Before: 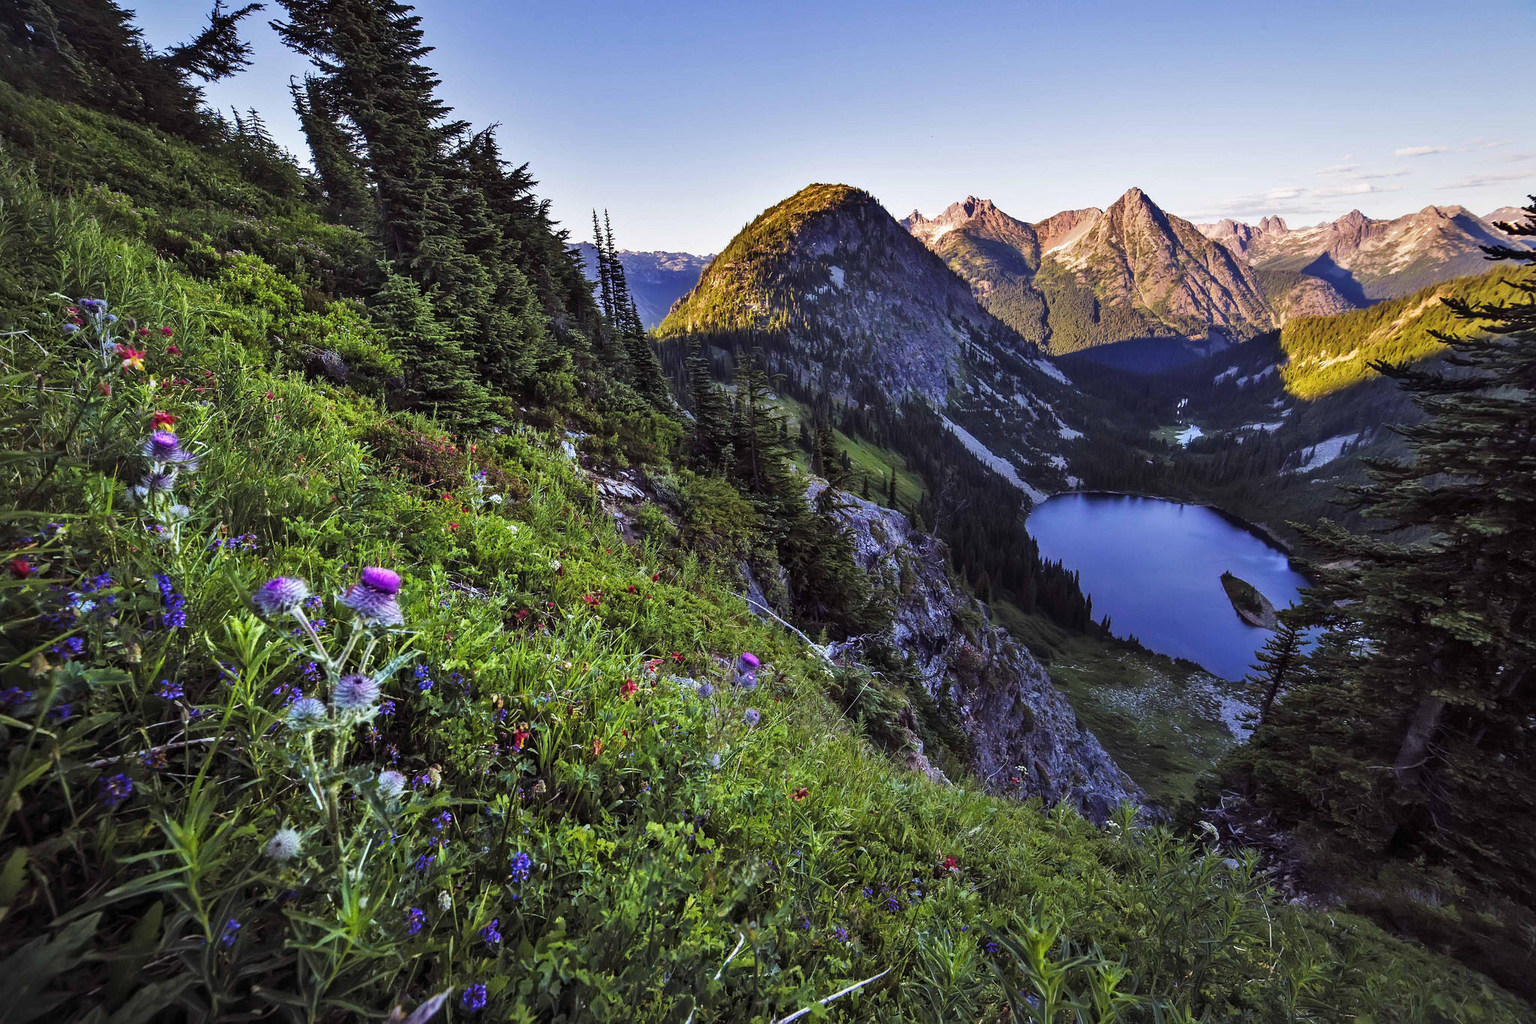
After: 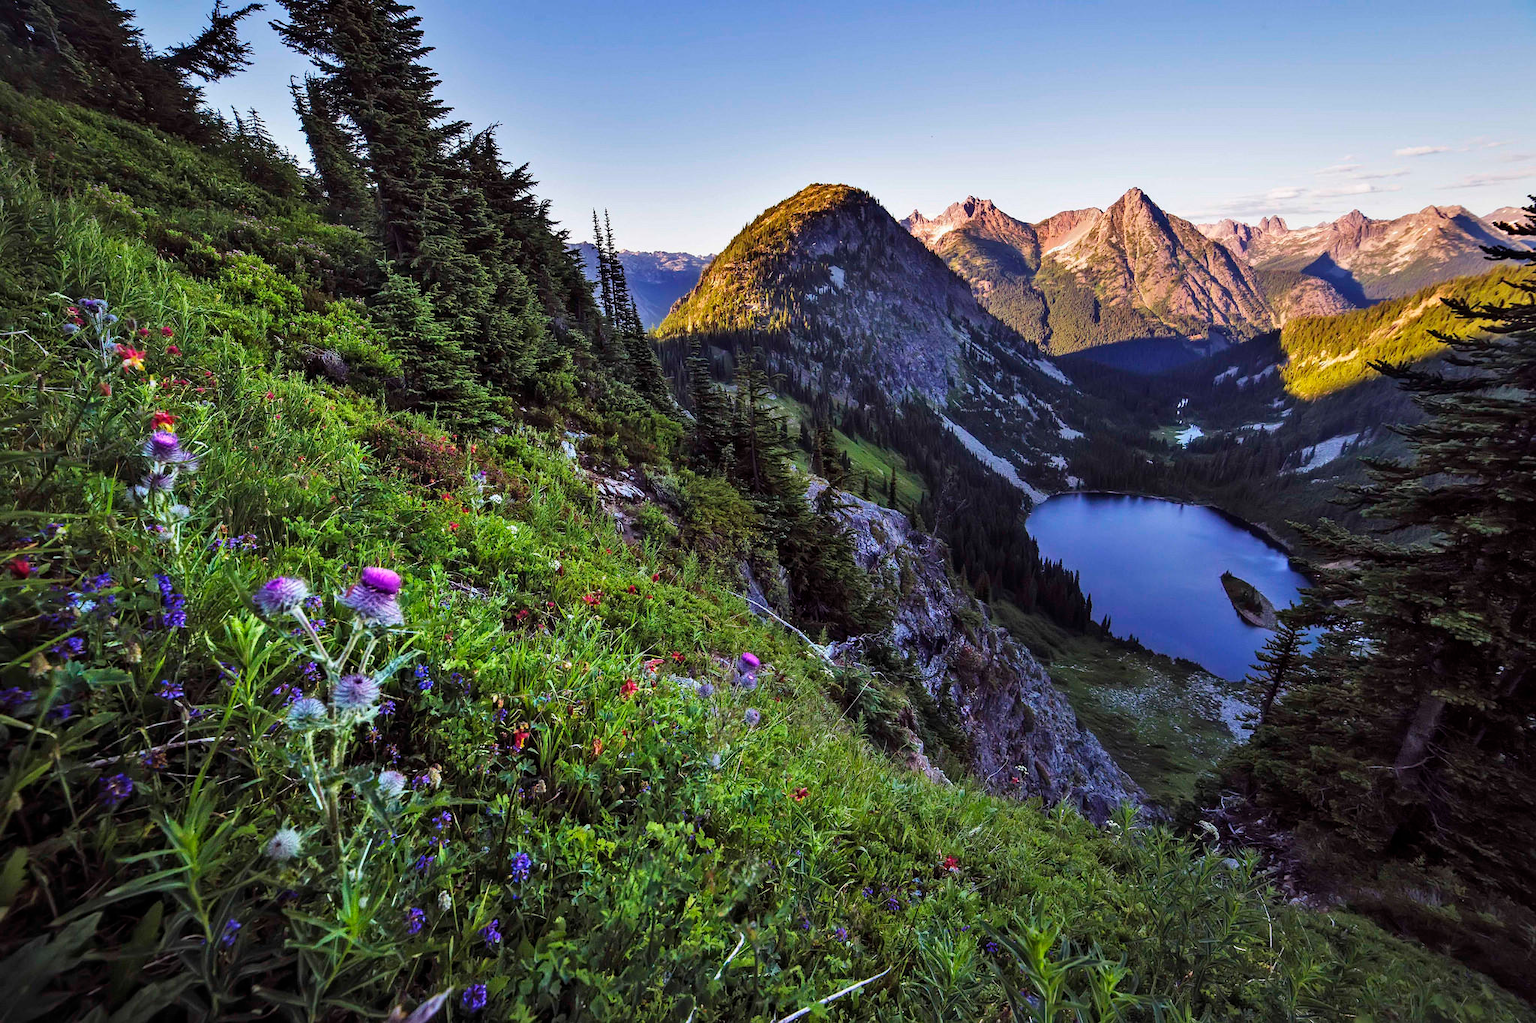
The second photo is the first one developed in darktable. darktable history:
tone equalizer: smoothing diameter 2.08%, edges refinement/feathering 15.22, mask exposure compensation -1.57 EV, filter diffusion 5
